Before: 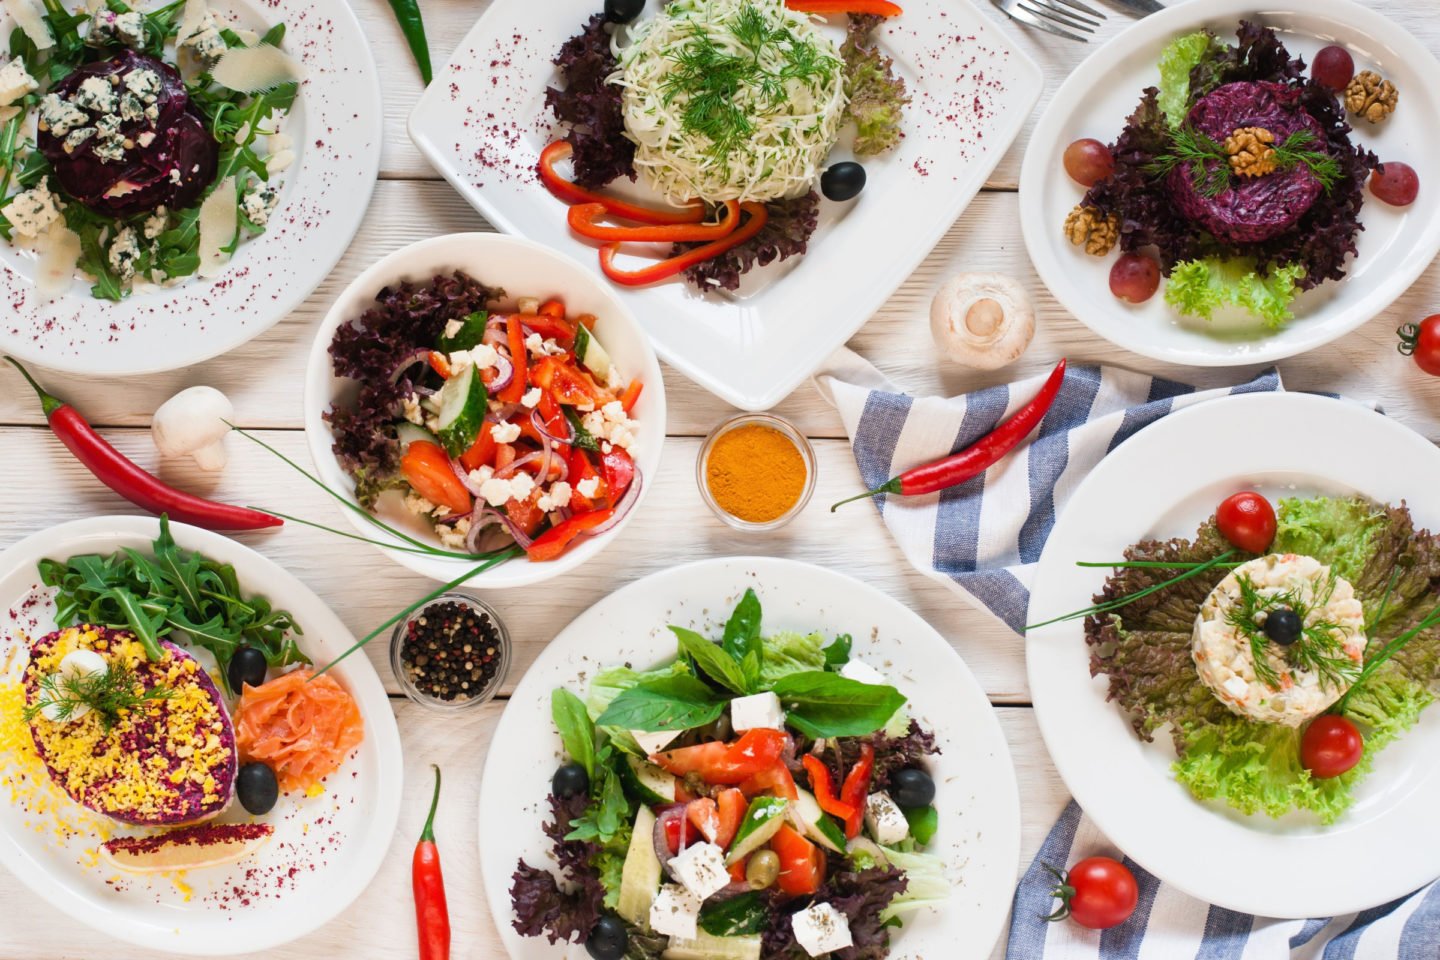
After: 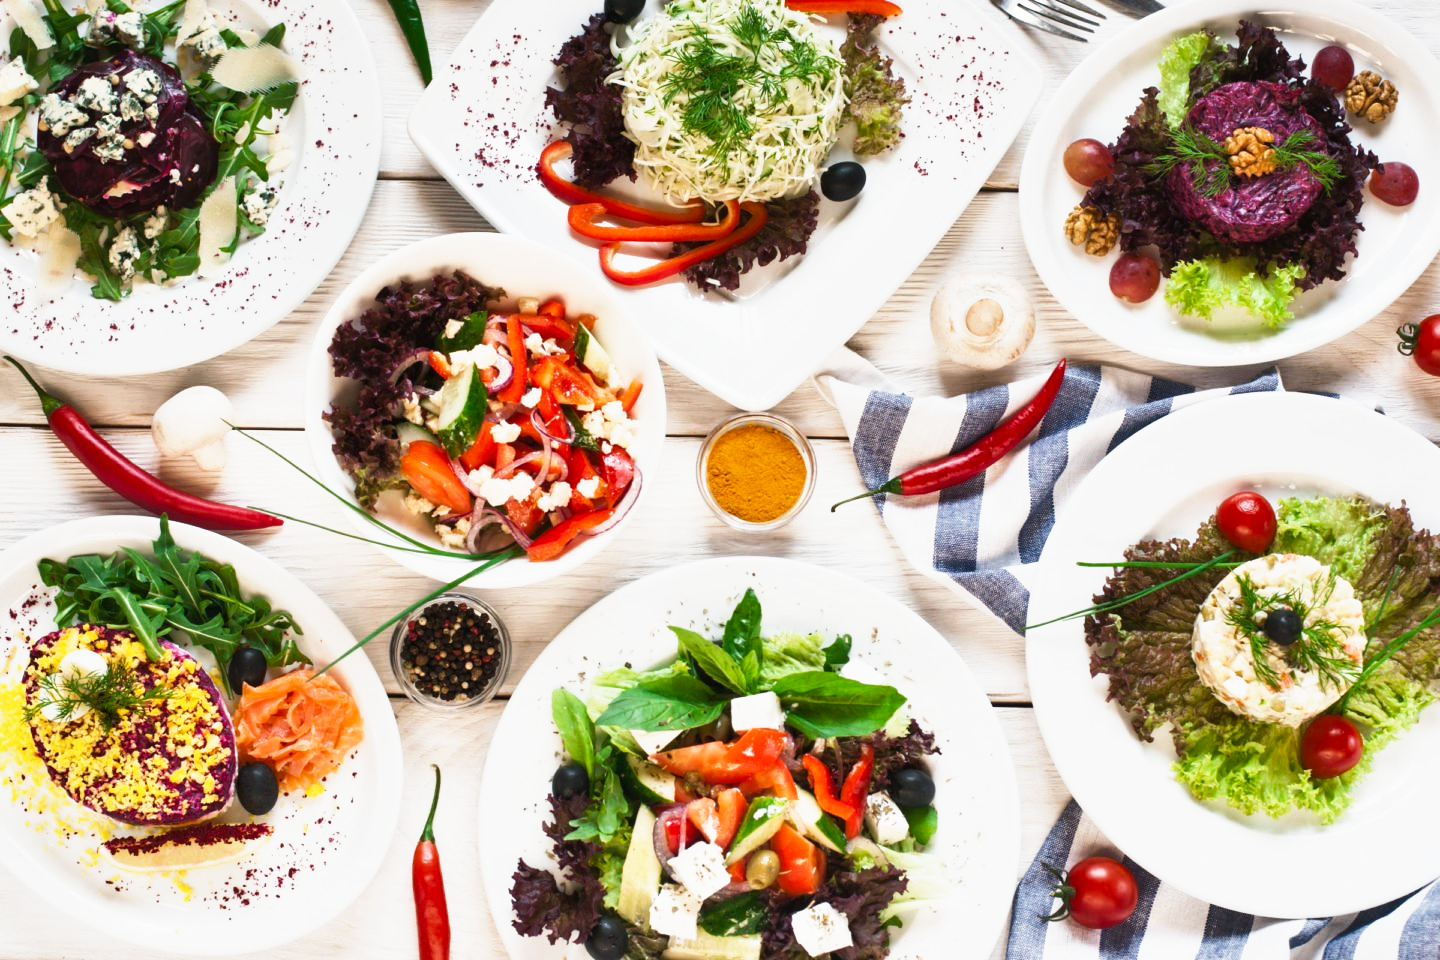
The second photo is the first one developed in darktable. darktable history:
shadows and highlights: shadows 22.3, highlights -48.43, highlights color adjustment 0.702%, soften with gaussian
base curve: curves: ch0 [(0, 0) (0.557, 0.834) (1, 1)], preserve colors none
